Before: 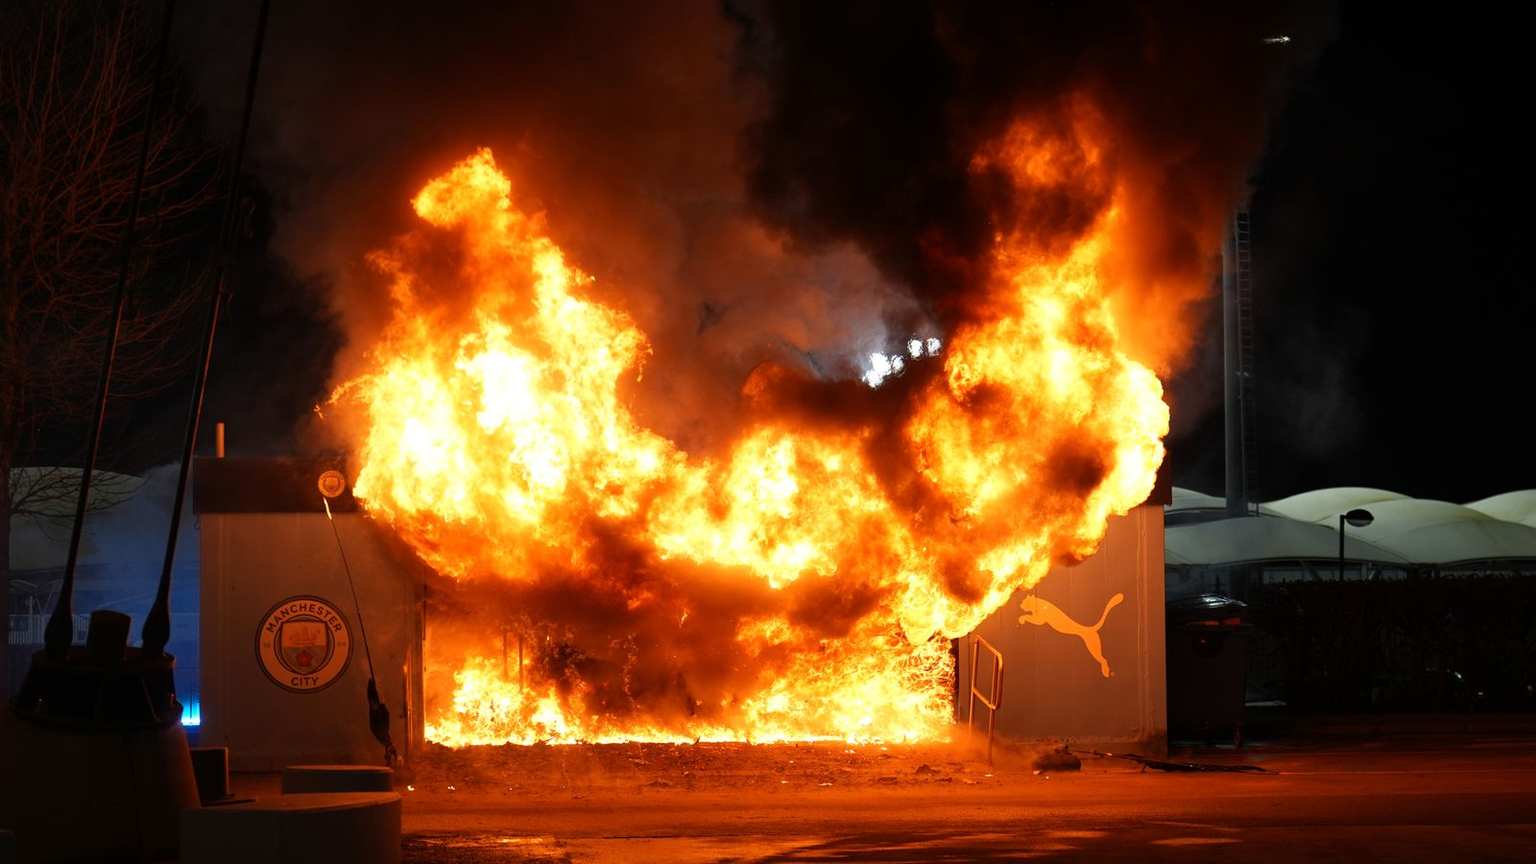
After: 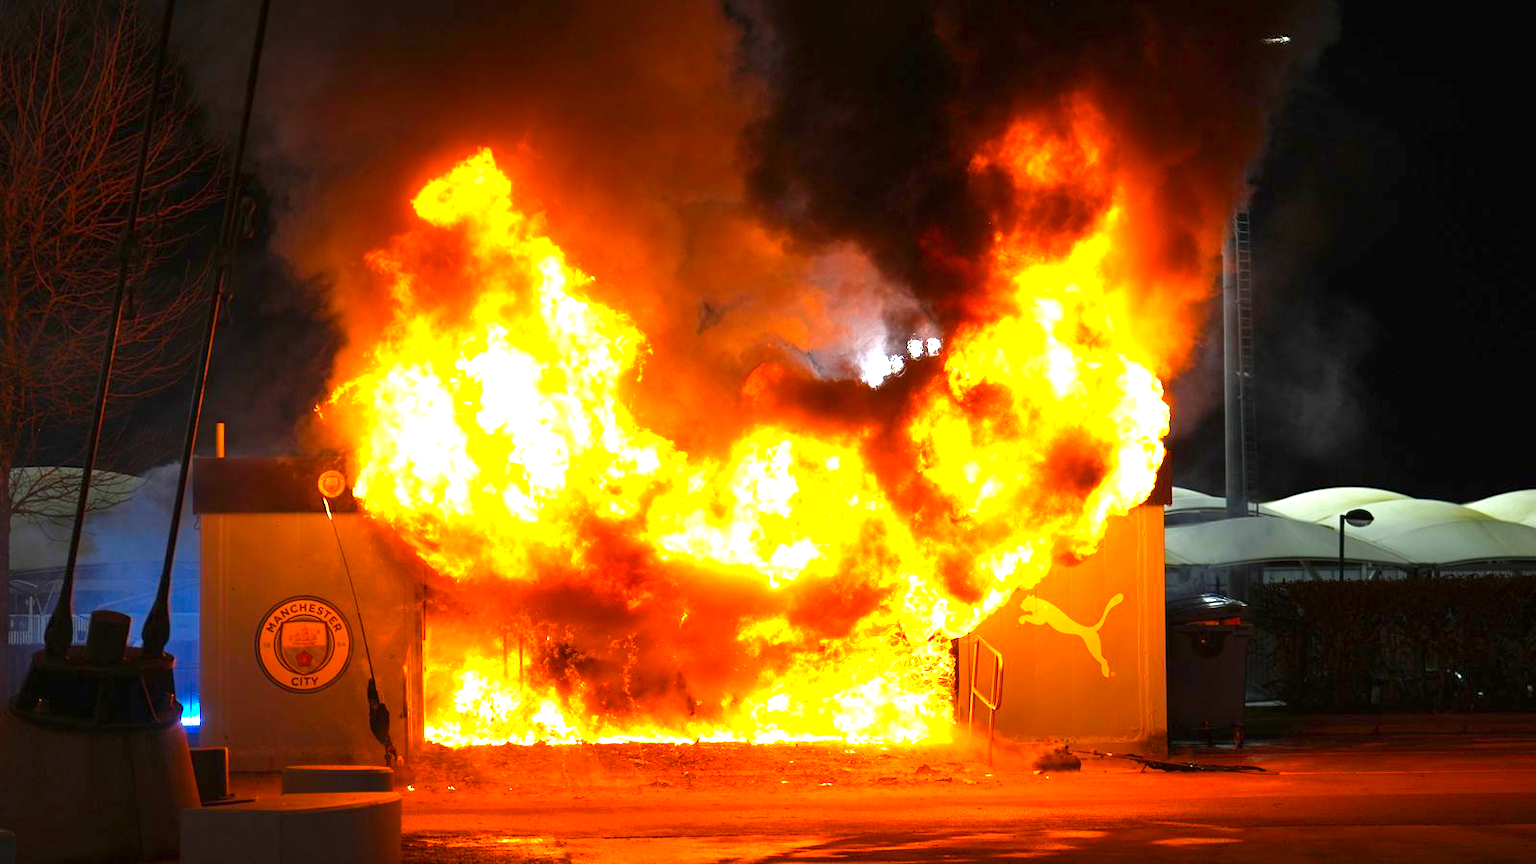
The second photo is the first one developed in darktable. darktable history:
exposure: black level correction 0, exposure 1.583 EV, compensate highlight preservation false
color balance rgb: perceptual saturation grading › global saturation 25.068%
